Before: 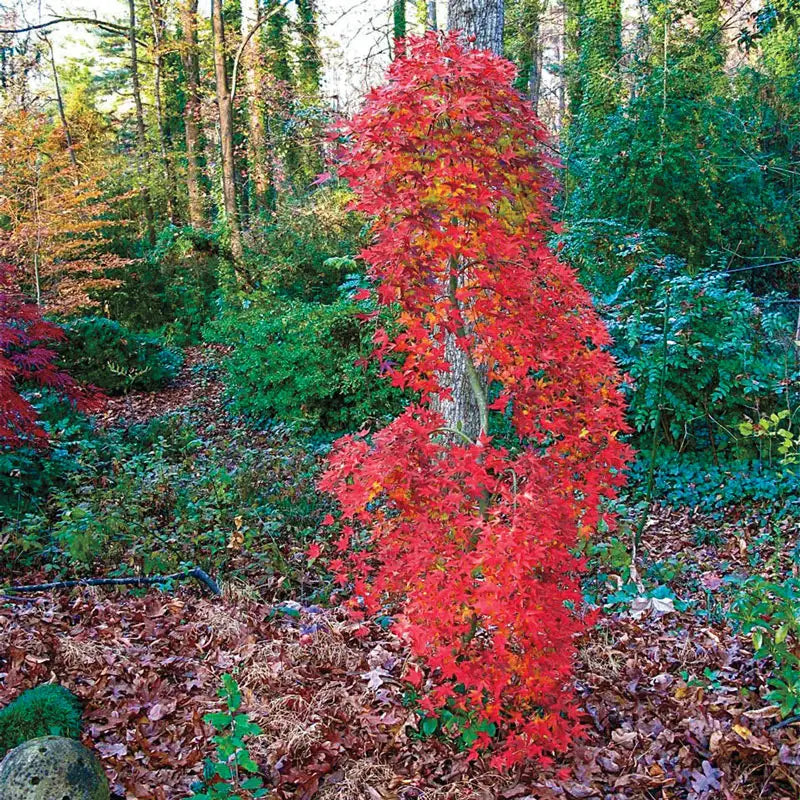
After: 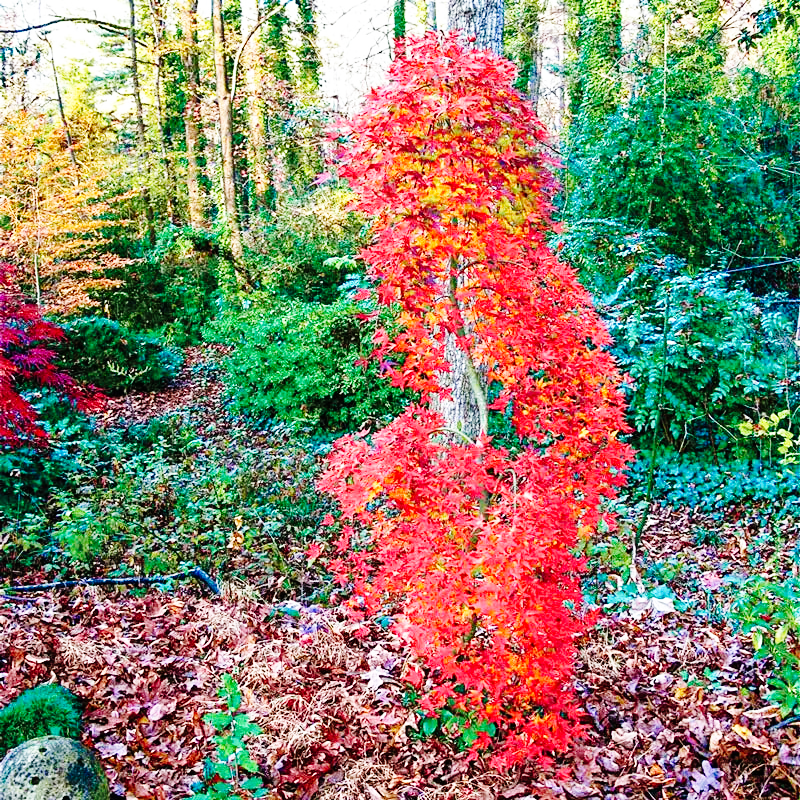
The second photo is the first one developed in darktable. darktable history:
shadows and highlights: shadows 75, highlights -25, soften with gaussian
base curve: curves: ch0 [(0, 0) (0, 0) (0.002, 0.001) (0.008, 0.003) (0.019, 0.011) (0.037, 0.037) (0.064, 0.11) (0.102, 0.232) (0.152, 0.379) (0.216, 0.524) (0.296, 0.665) (0.394, 0.789) (0.512, 0.881) (0.651, 0.945) (0.813, 0.986) (1, 1)], preserve colors none
